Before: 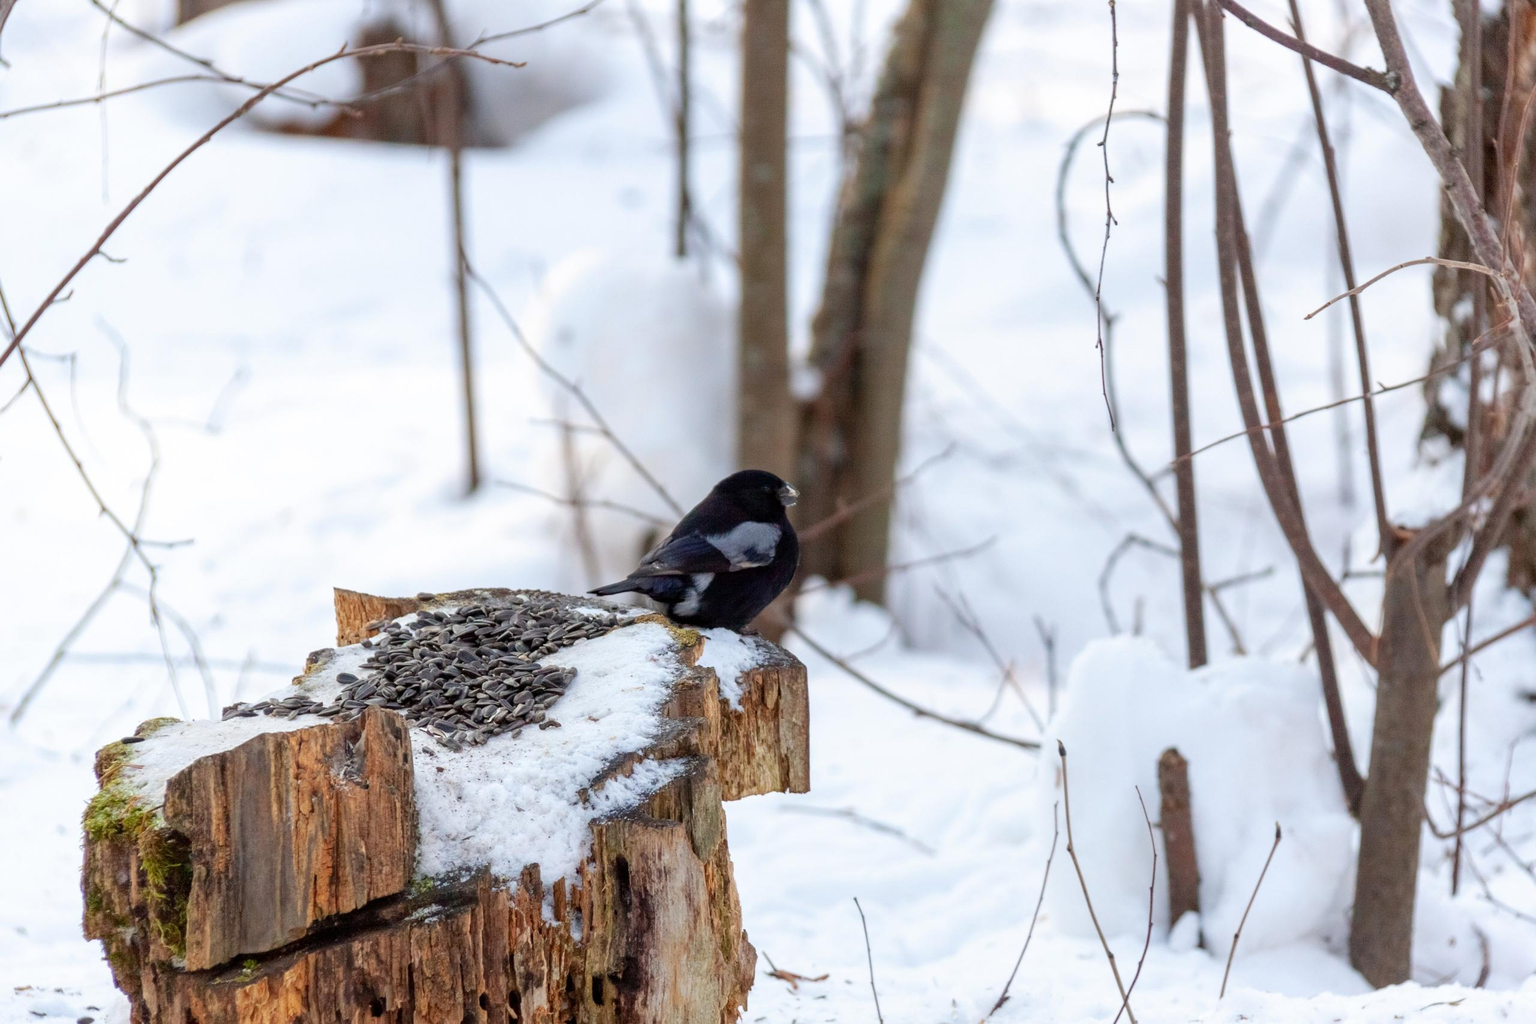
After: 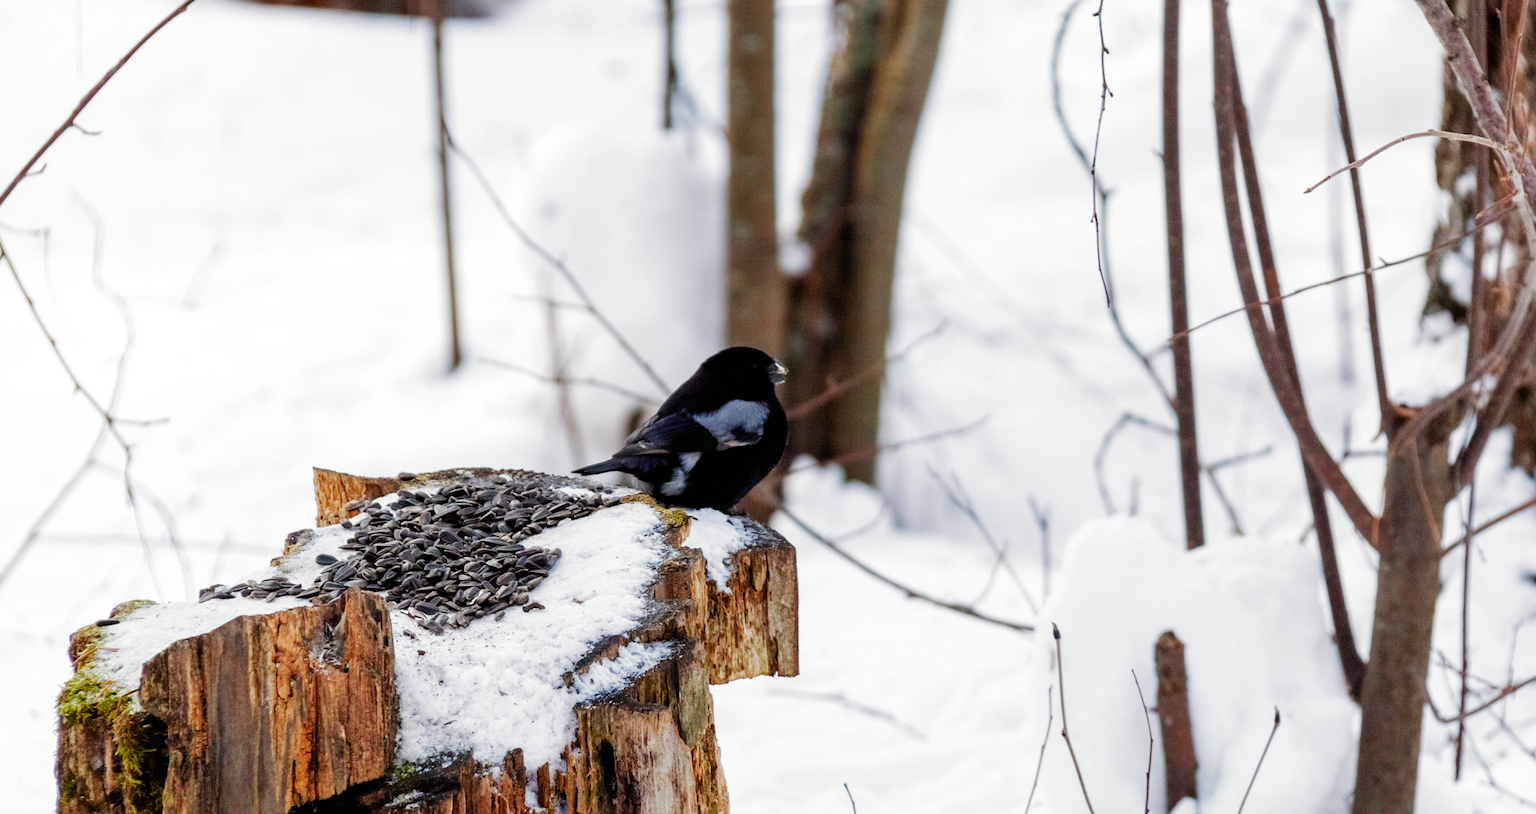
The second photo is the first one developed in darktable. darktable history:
filmic rgb: black relative exposure -6.43 EV, white relative exposure 2.43 EV, threshold 3 EV, hardness 5.27, latitude 0.1%, contrast 1.425, highlights saturation mix 2%, preserve chrominance no, color science v5 (2021), contrast in shadows safe, contrast in highlights safe, enable highlight reconstruction true
crop and rotate: left 1.814%, top 12.818%, right 0.25%, bottom 9.225%
